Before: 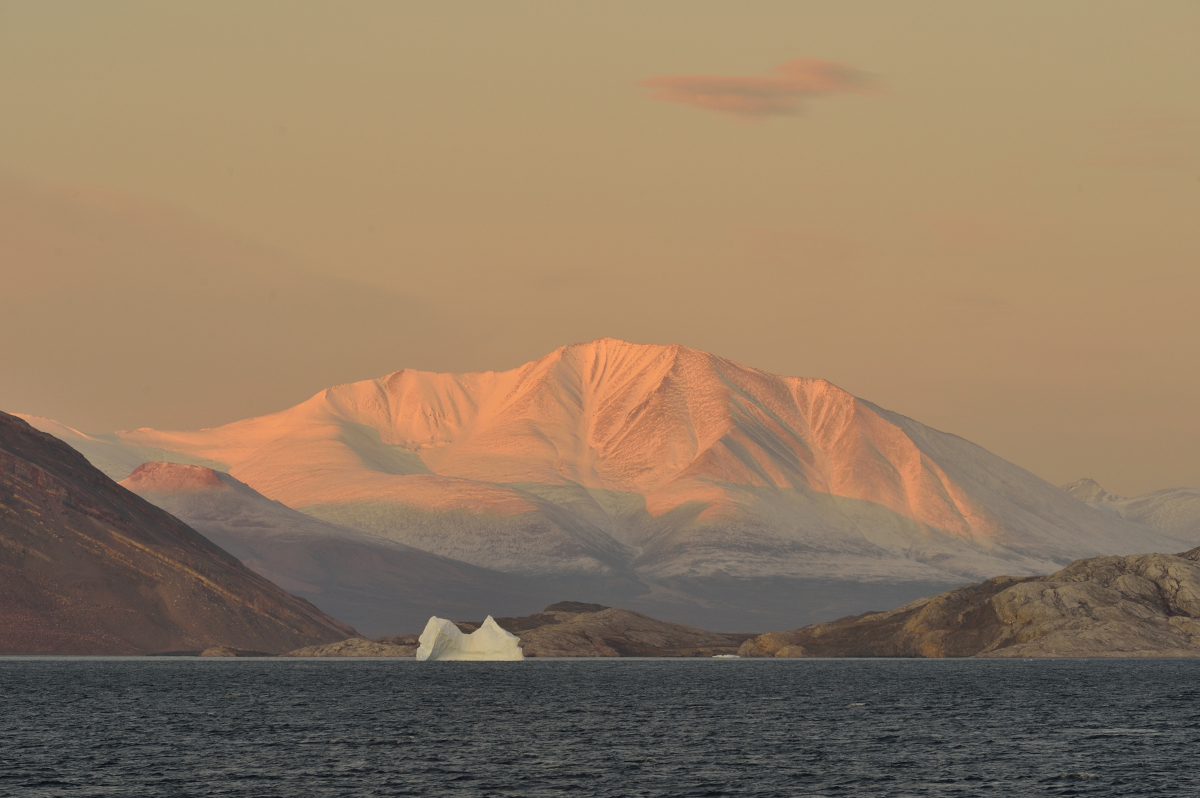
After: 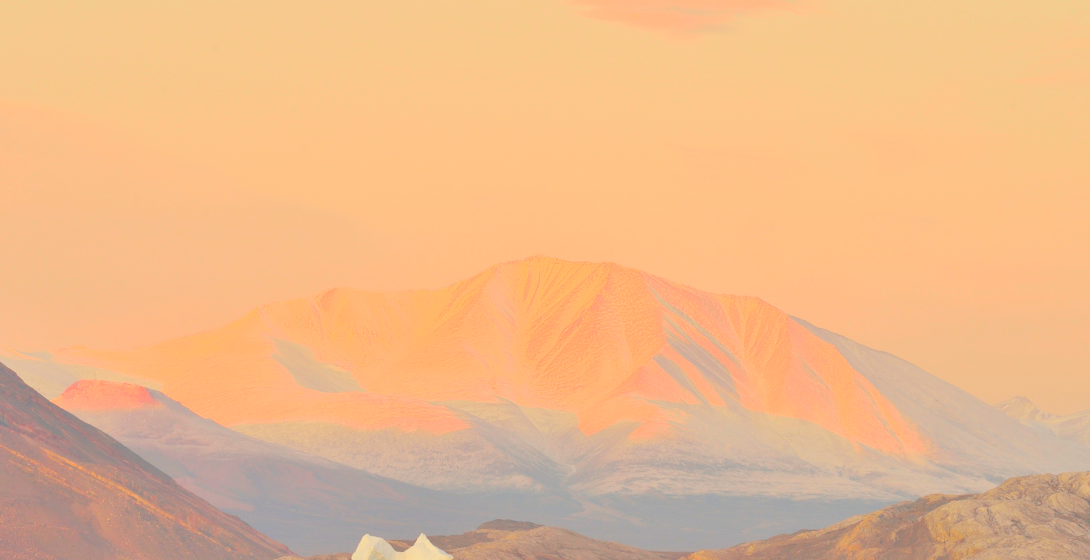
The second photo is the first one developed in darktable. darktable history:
levels: levels [0.008, 0.318, 0.836]
crop: left 5.596%, top 10.314%, right 3.534%, bottom 19.395%
contrast brightness saturation: contrast -0.28
